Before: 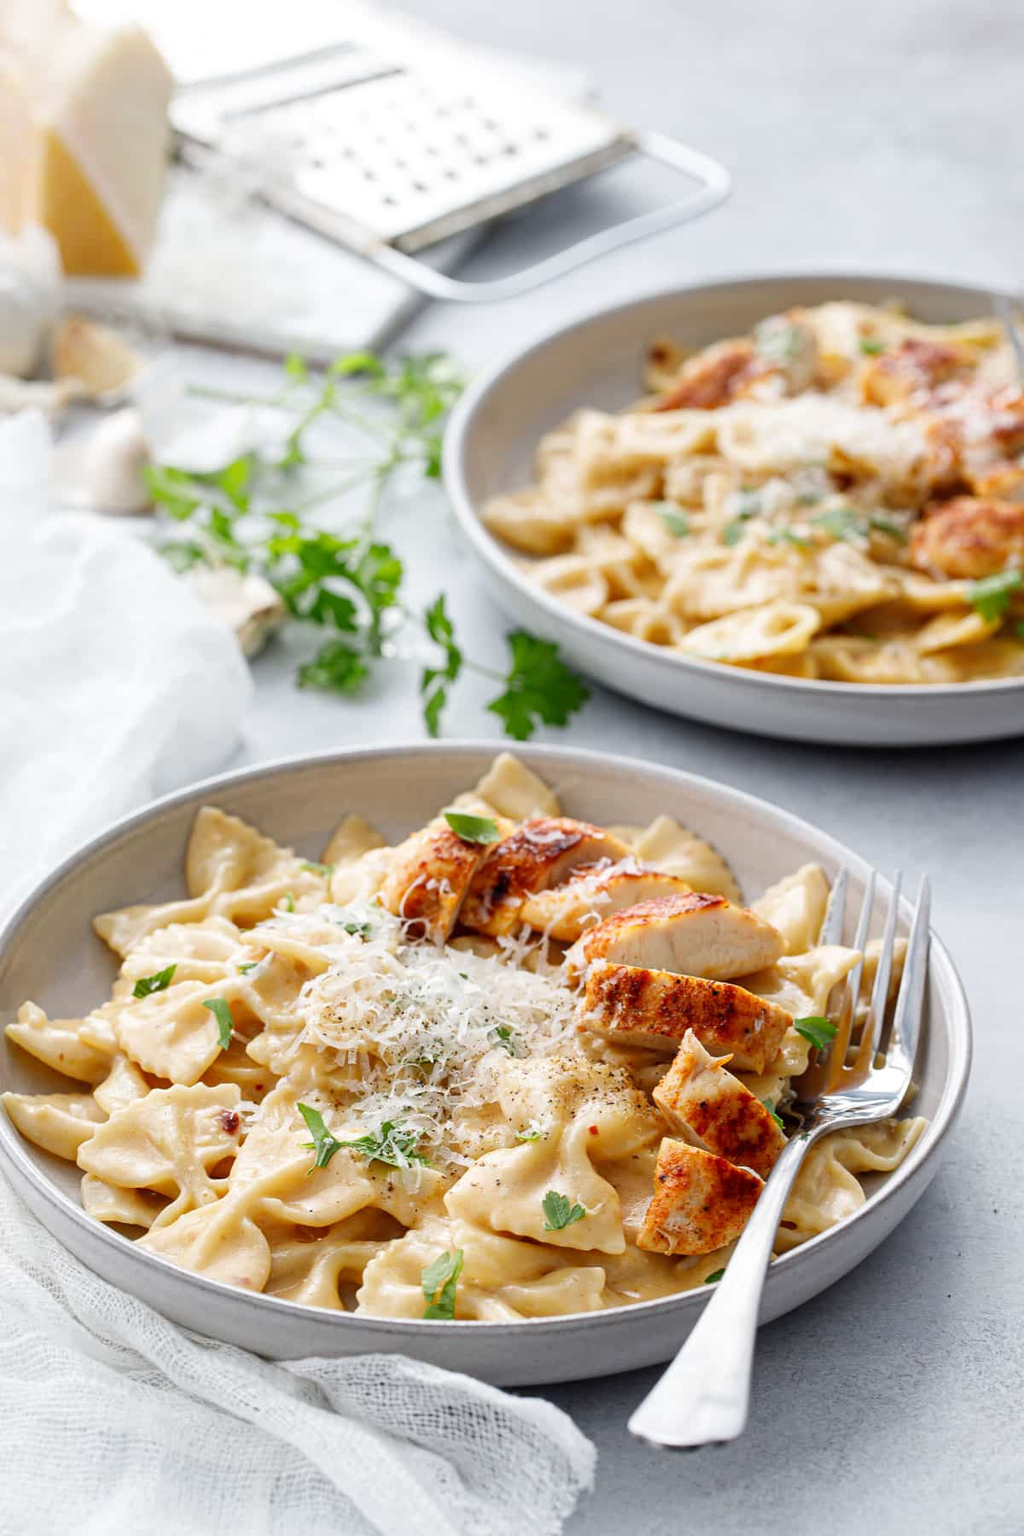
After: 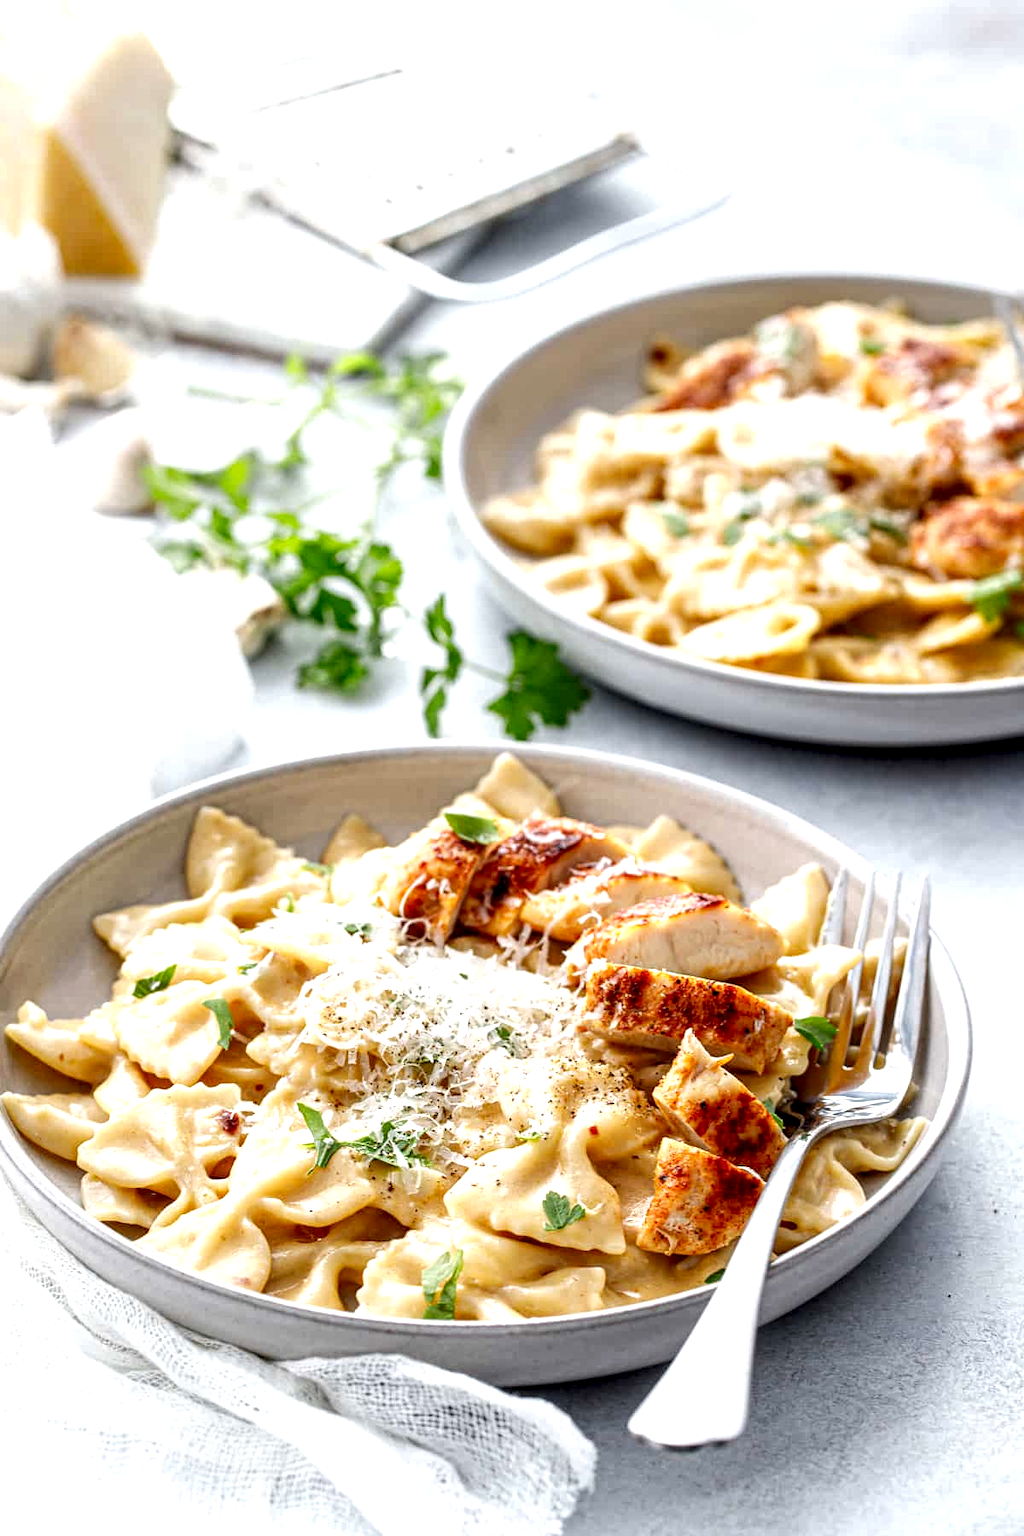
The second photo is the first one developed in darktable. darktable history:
exposure: black level correction 0.001, exposure 0.5 EV, compensate exposure bias true, compensate highlight preservation false
local contrast: detail 150%
tone equalizer: on, module defaults
